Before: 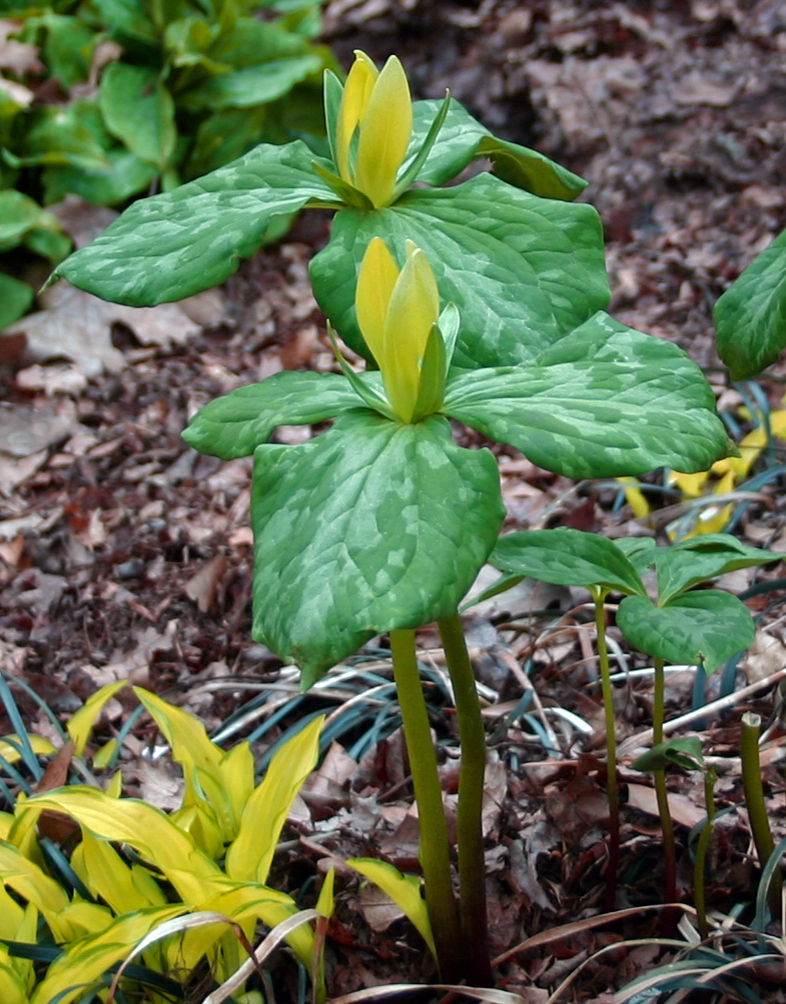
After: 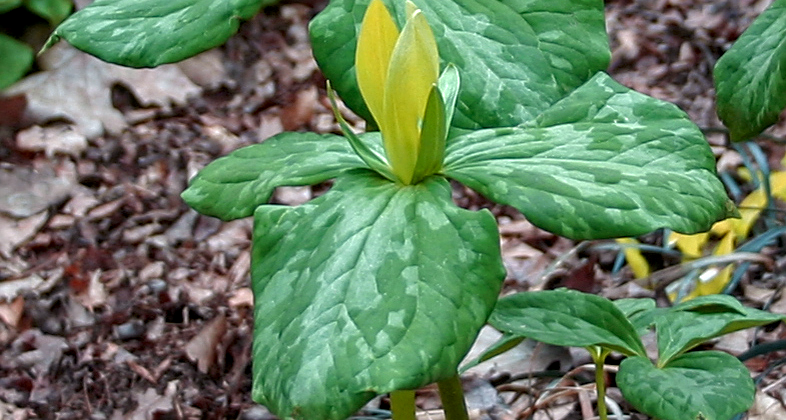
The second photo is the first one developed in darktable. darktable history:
sharpen: amount 0.478
crop and rotate: top 23.84%, bottom 34.294%
local contrast: on, module defaults
